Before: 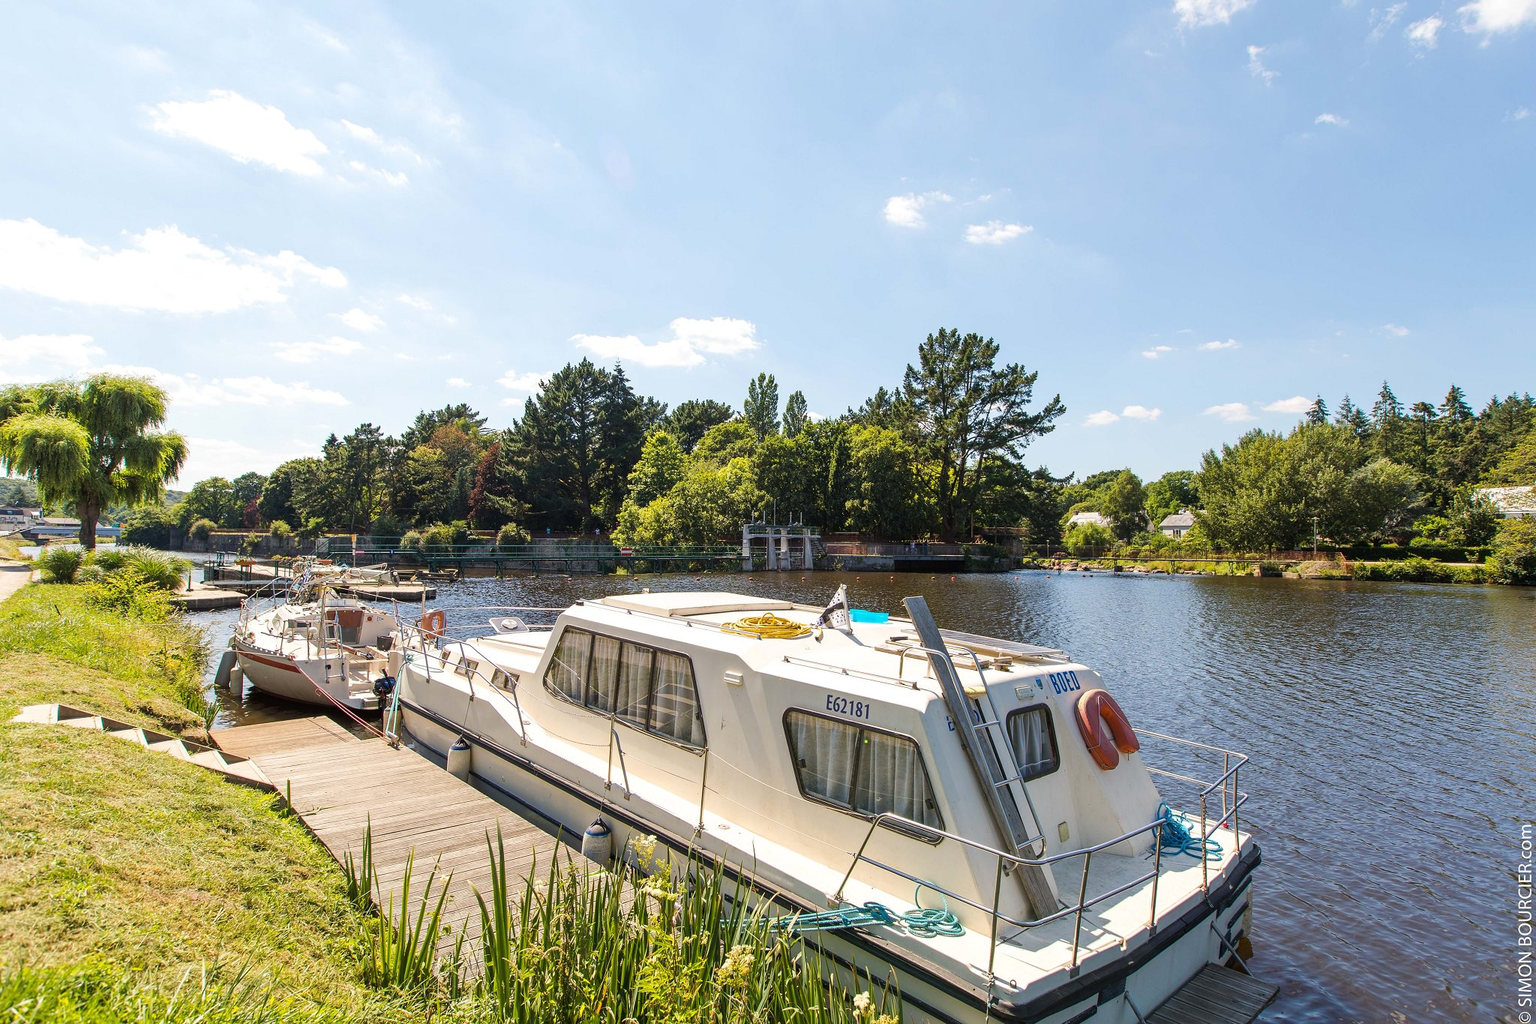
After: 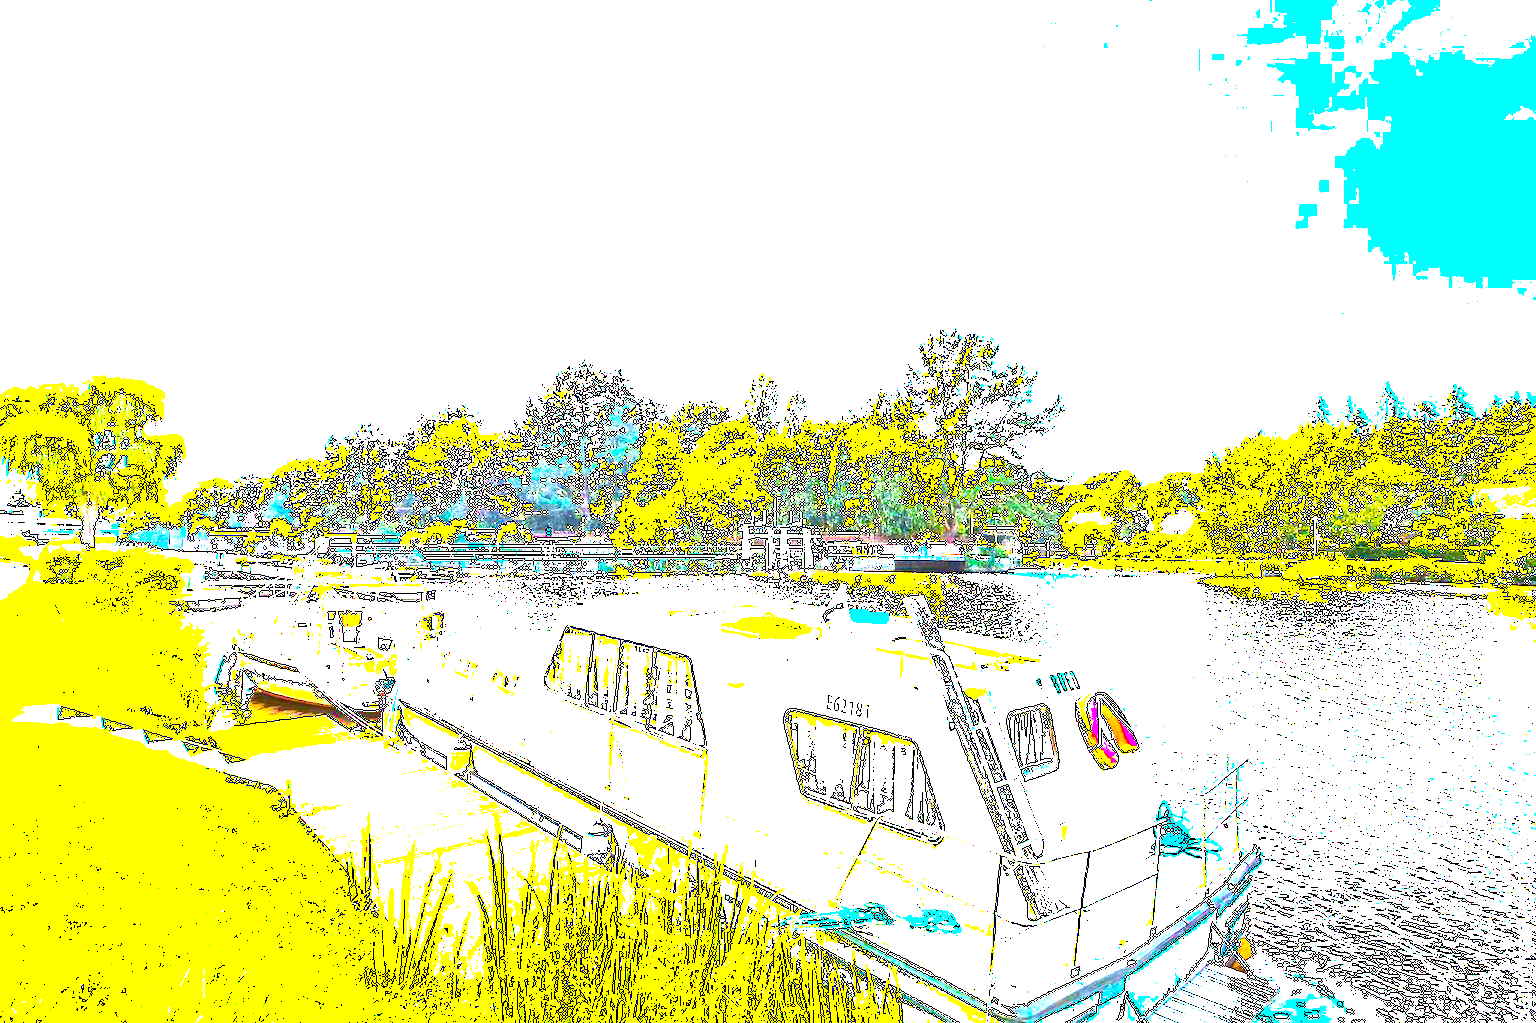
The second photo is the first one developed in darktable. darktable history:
color balance rgb: linear chroma grading › global chroma 20%, perceptual saturation grading › global saturation 65%, perceptual saturation grading › highlights 60%, perceptual saturation grading › mid-tones 50%, perceptual saturation grading › shadows 50%, perceptual brilliance grading › global brilliance 30%, perceptual brilliance grading › highlights 50%, perceptual brilliance grading › mid-tones 50%, perceptual brilliance grading › shadows -22%, global vibrance 20%
exposure: black level correction 0, exposure 4 EV, compensate exposure bias true, compensate highlight preservation false
